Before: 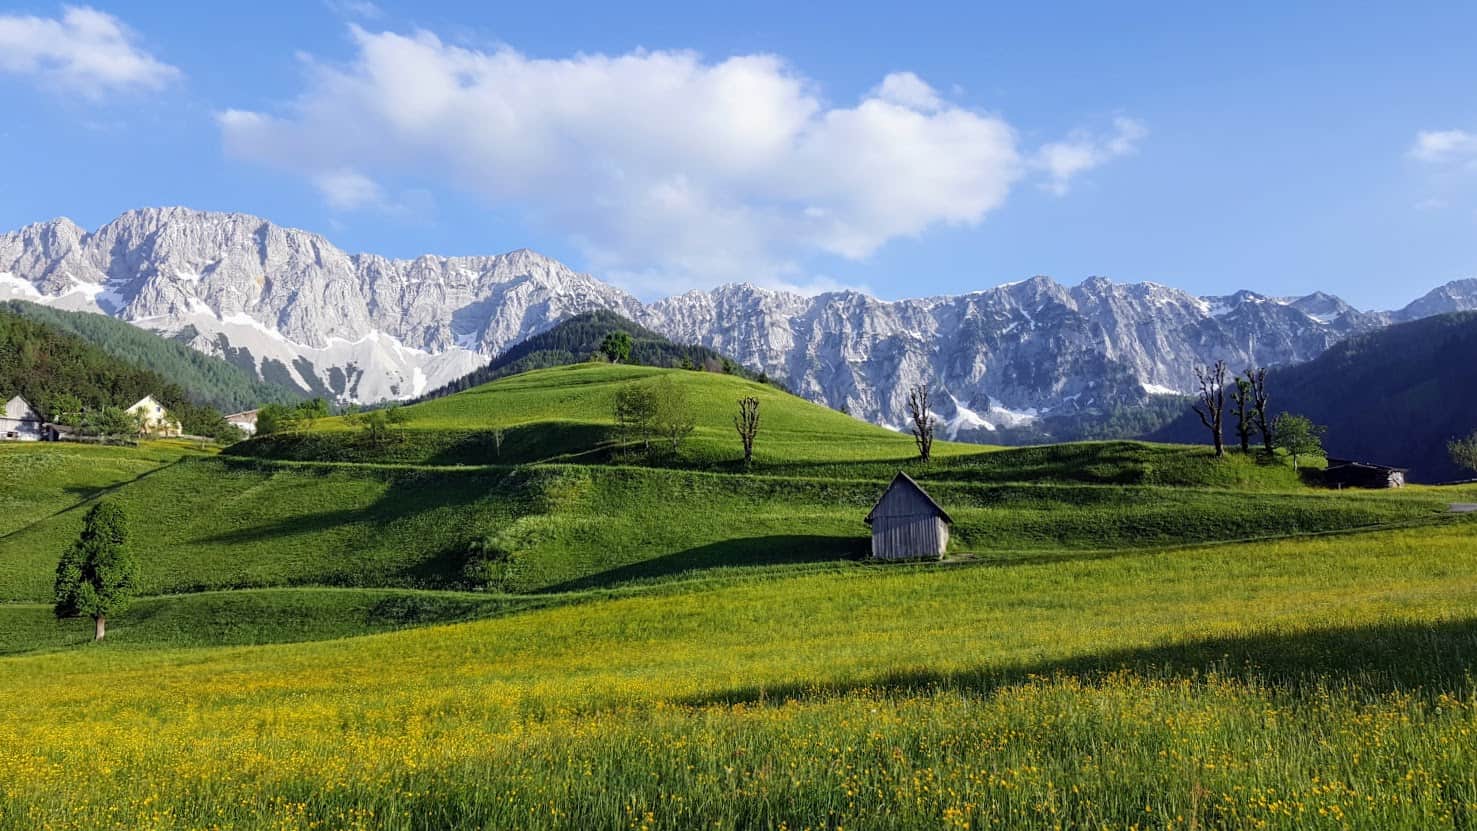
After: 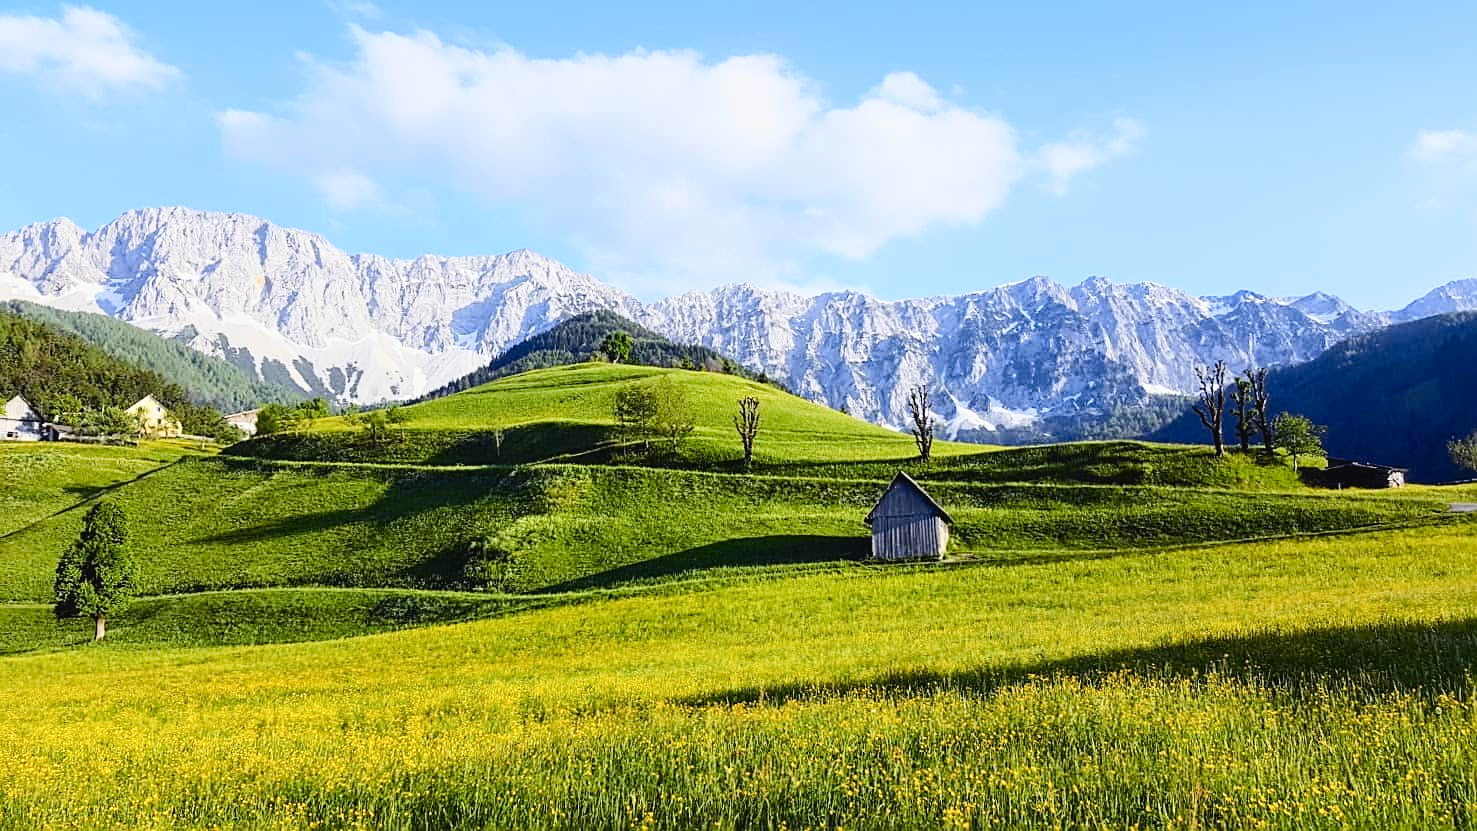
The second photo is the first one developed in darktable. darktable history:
sharpen: on, module defaults
color balance rgb: perceptual saturation grading › global saturation 20%, perceptual saturation grading › highlights -25%, perceptual saturation grading › shadows 25%
tone curve: curves: ch0 [(0, 0.029) (0.071, 0.087) (0.223, 0.265) (0.447, 0.605) (0.654, 0.823) (0.861, 0.943) (1, 0.981)]; ch1 [(0, 0) (0.353, 0.344) (0.447, 0.449) (0.502, 0.501) (0.547, 0.54) (0.57, 0.582) (0.608, 0.608) (0.618, 0.631) (0.657, 0.699) (1, 1)]; ch2 [(0, 0) (0.34, 0.314) (0.456, 0.456) (0.5, 0.503) (0.528, 0.54) (0.557, 0.577) (0.589, 0.626) (1, 1)], color space Lab, independent channels, preserve colors none
